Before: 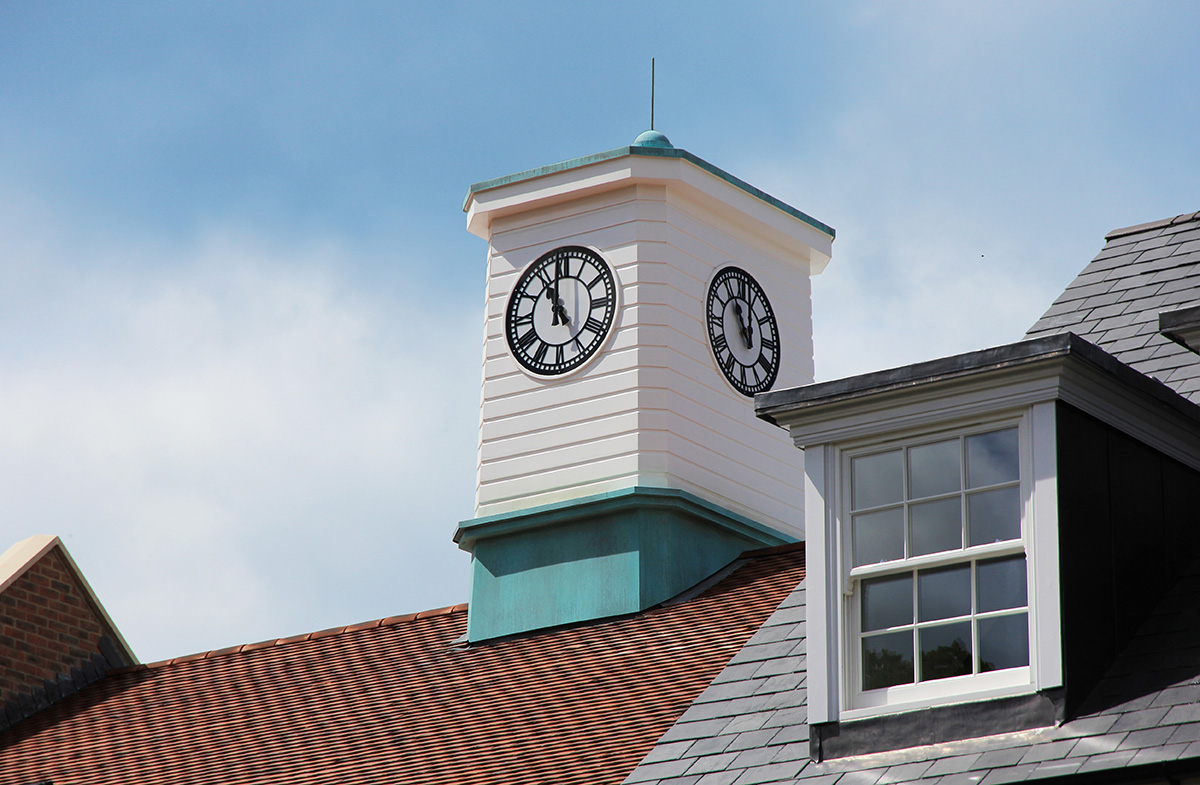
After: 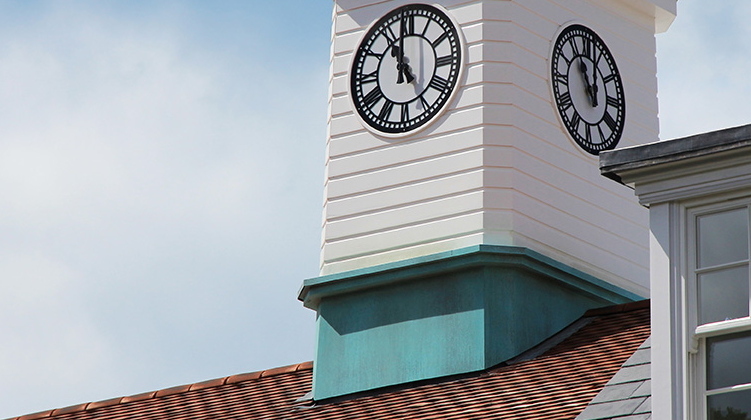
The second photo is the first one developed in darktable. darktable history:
crop: left 12.961%, top 30.89%, right 24.434%, bottom 15.564%
